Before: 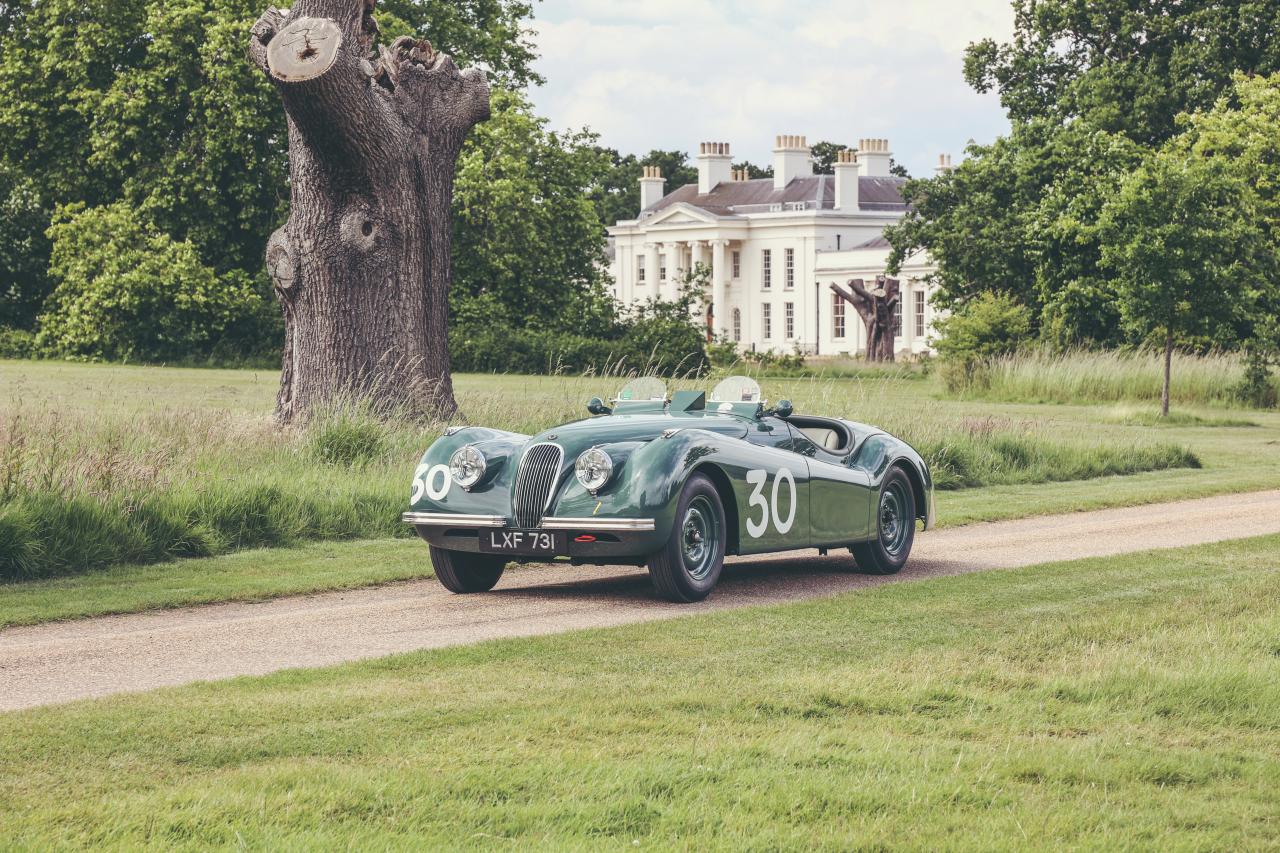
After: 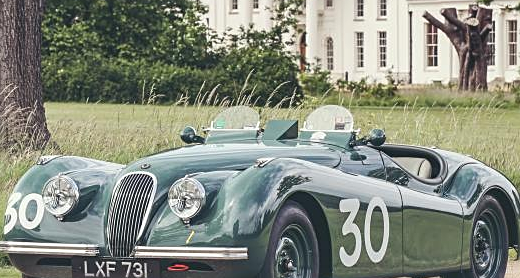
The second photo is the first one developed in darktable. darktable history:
crop: left 31.873%, top 31.852%, right 27.469%, bottom 35.44%
sharpen: on, module defaults
contrast brightness saturation: contrast 0.052
shadows and highlights: white point adjustment 0.049, soften with gaussian
